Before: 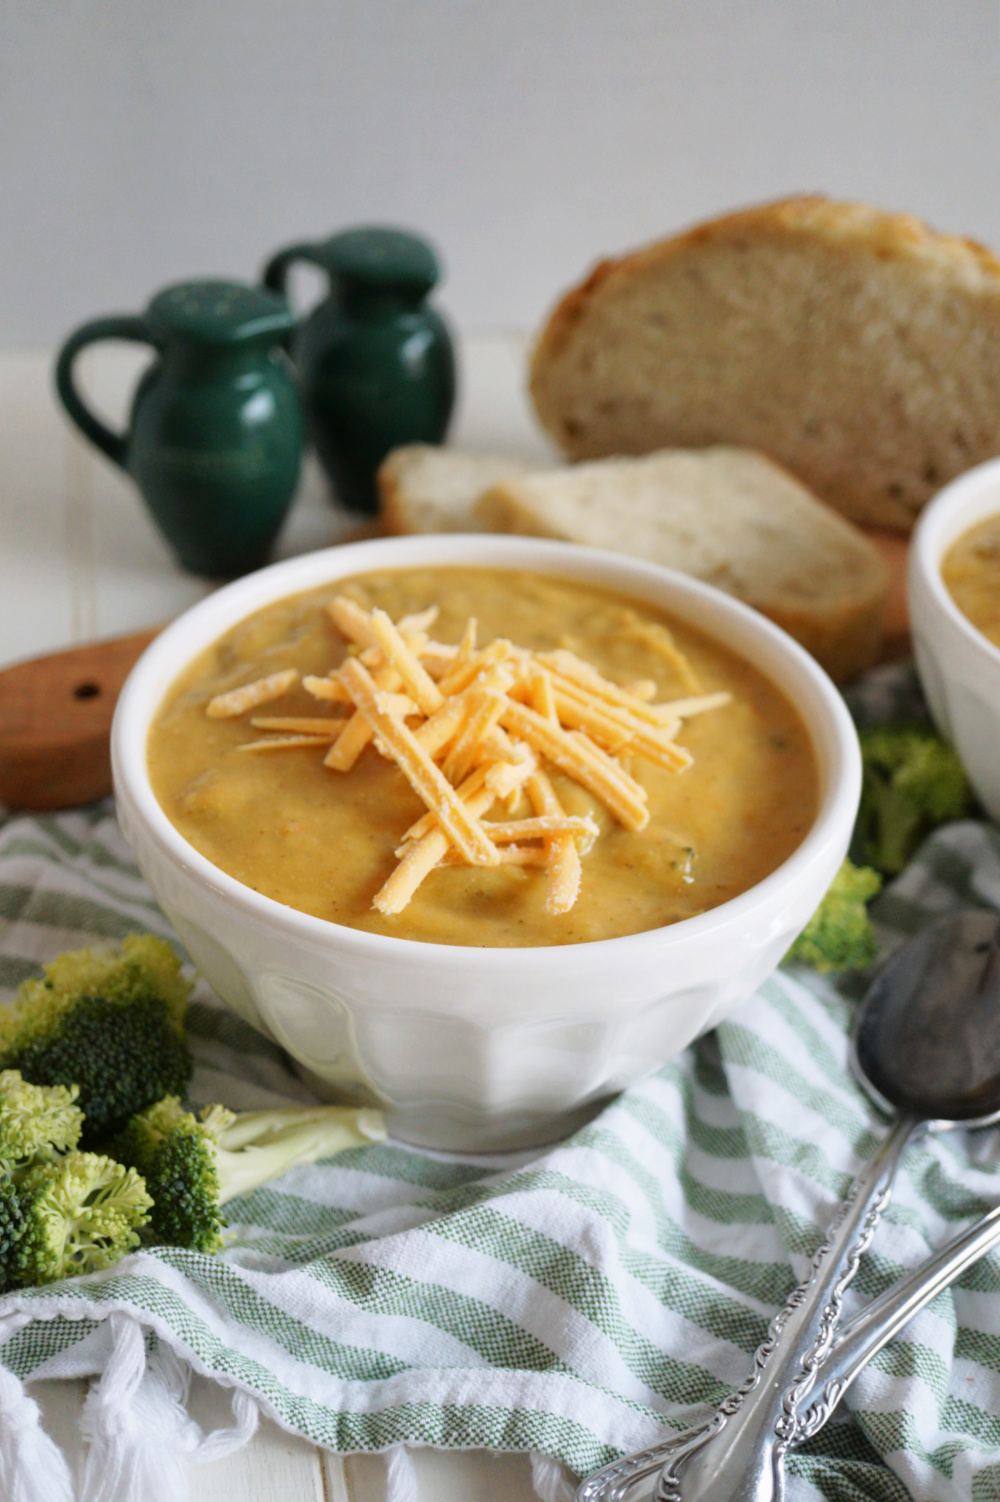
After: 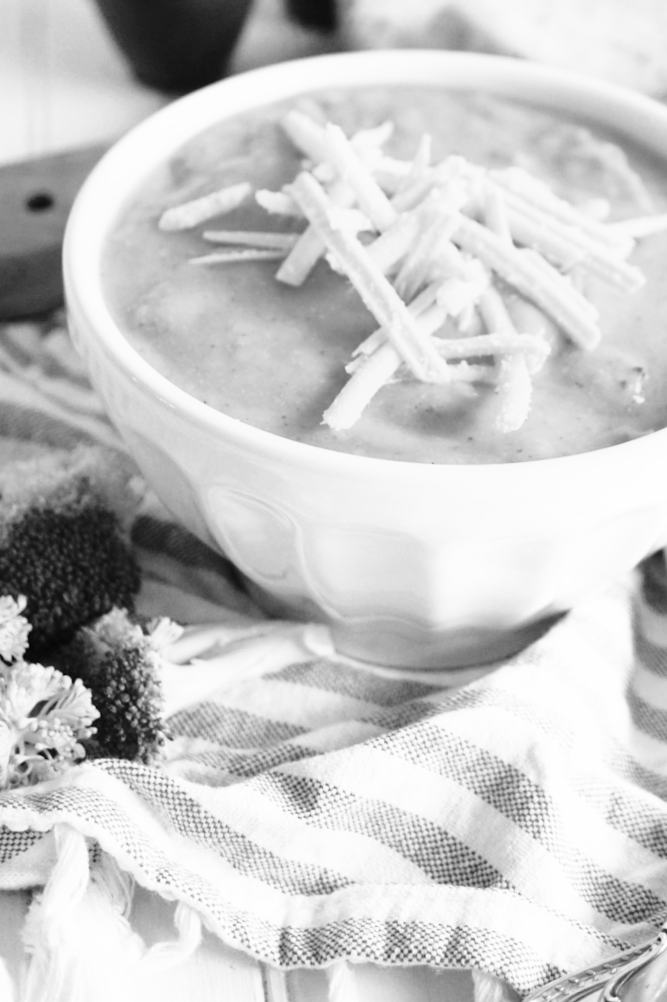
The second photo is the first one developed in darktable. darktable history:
shadows and highlights: shadows 25, highlights -25
monochrome: on, module defaults
base curve: curves: ch0 [(0, 0) (0.026, 0.03) (0.109, 0.232) (0.351, 0.748) (0.669, 0.968) (1, 1)], preserve colors none
crop and rotate: angle -0.82°, left 3.85%, top 31.828%, right 27.992%
